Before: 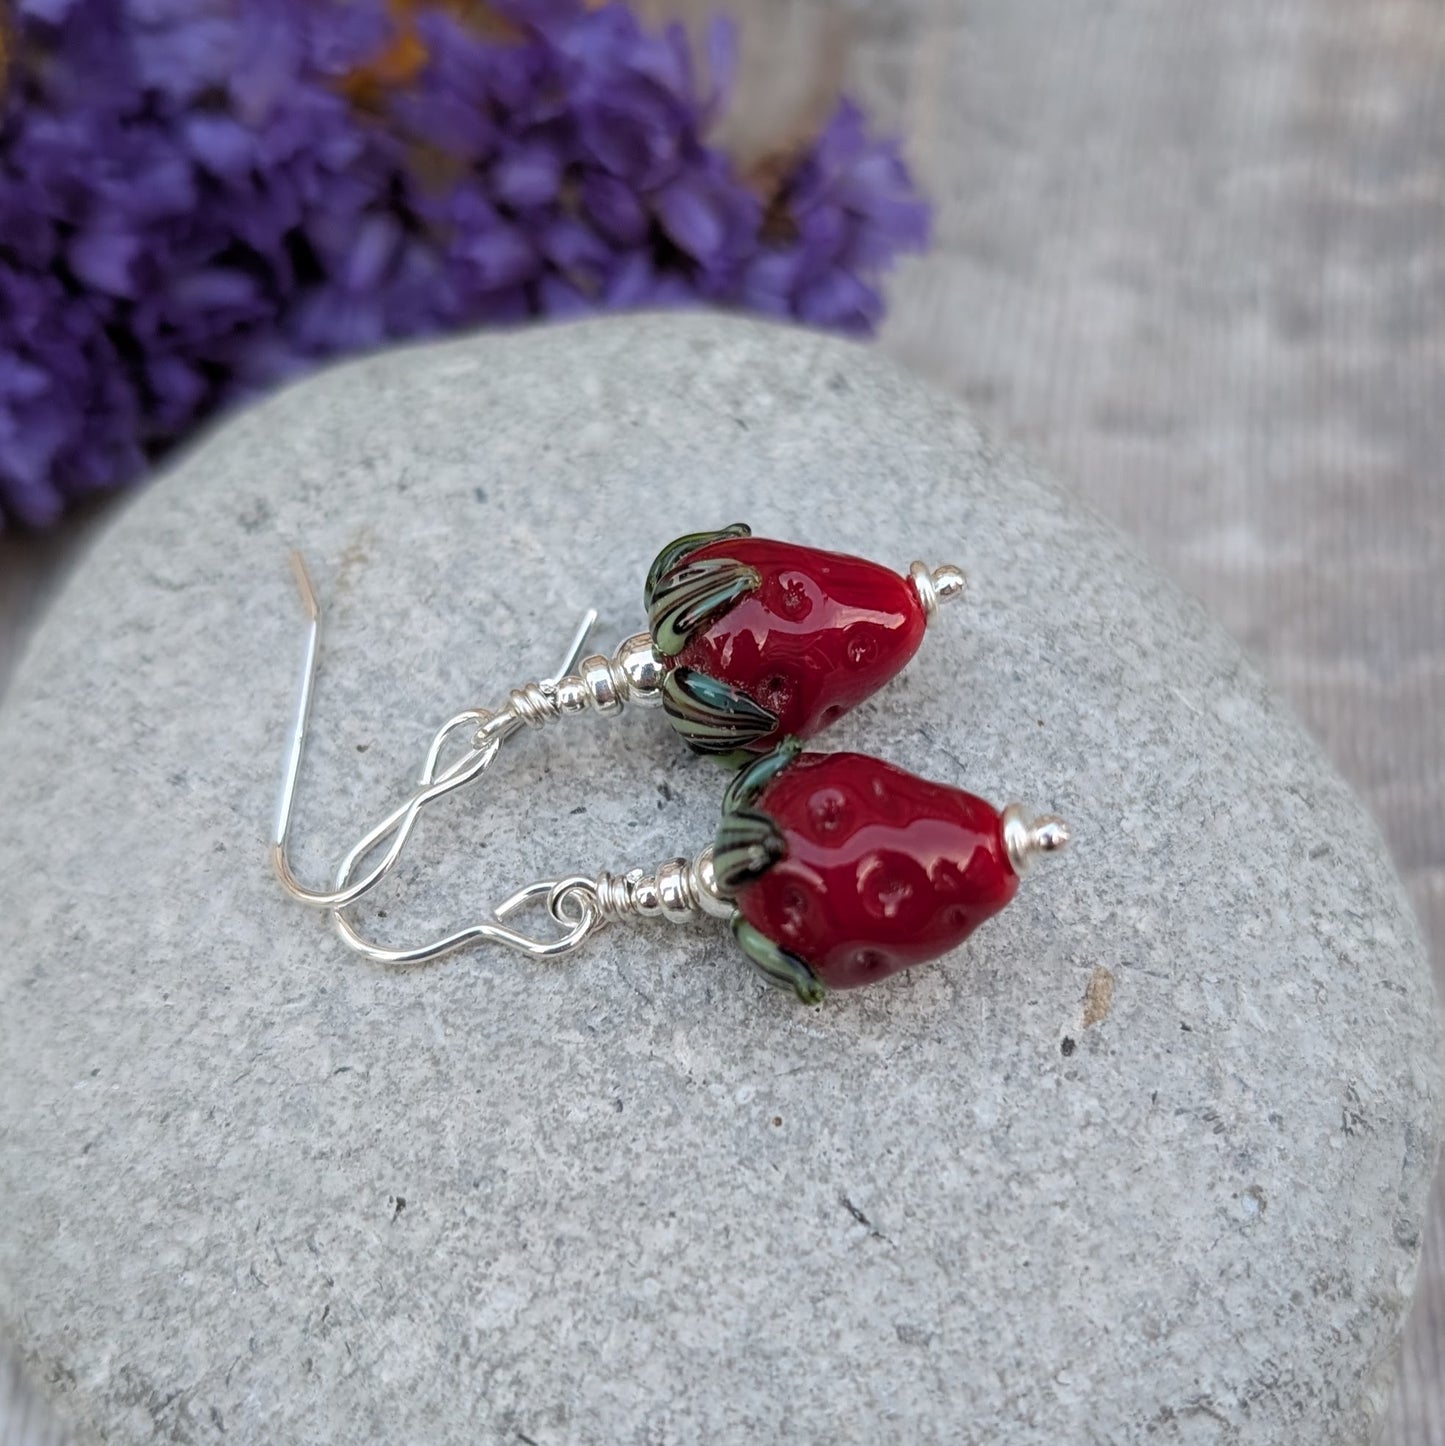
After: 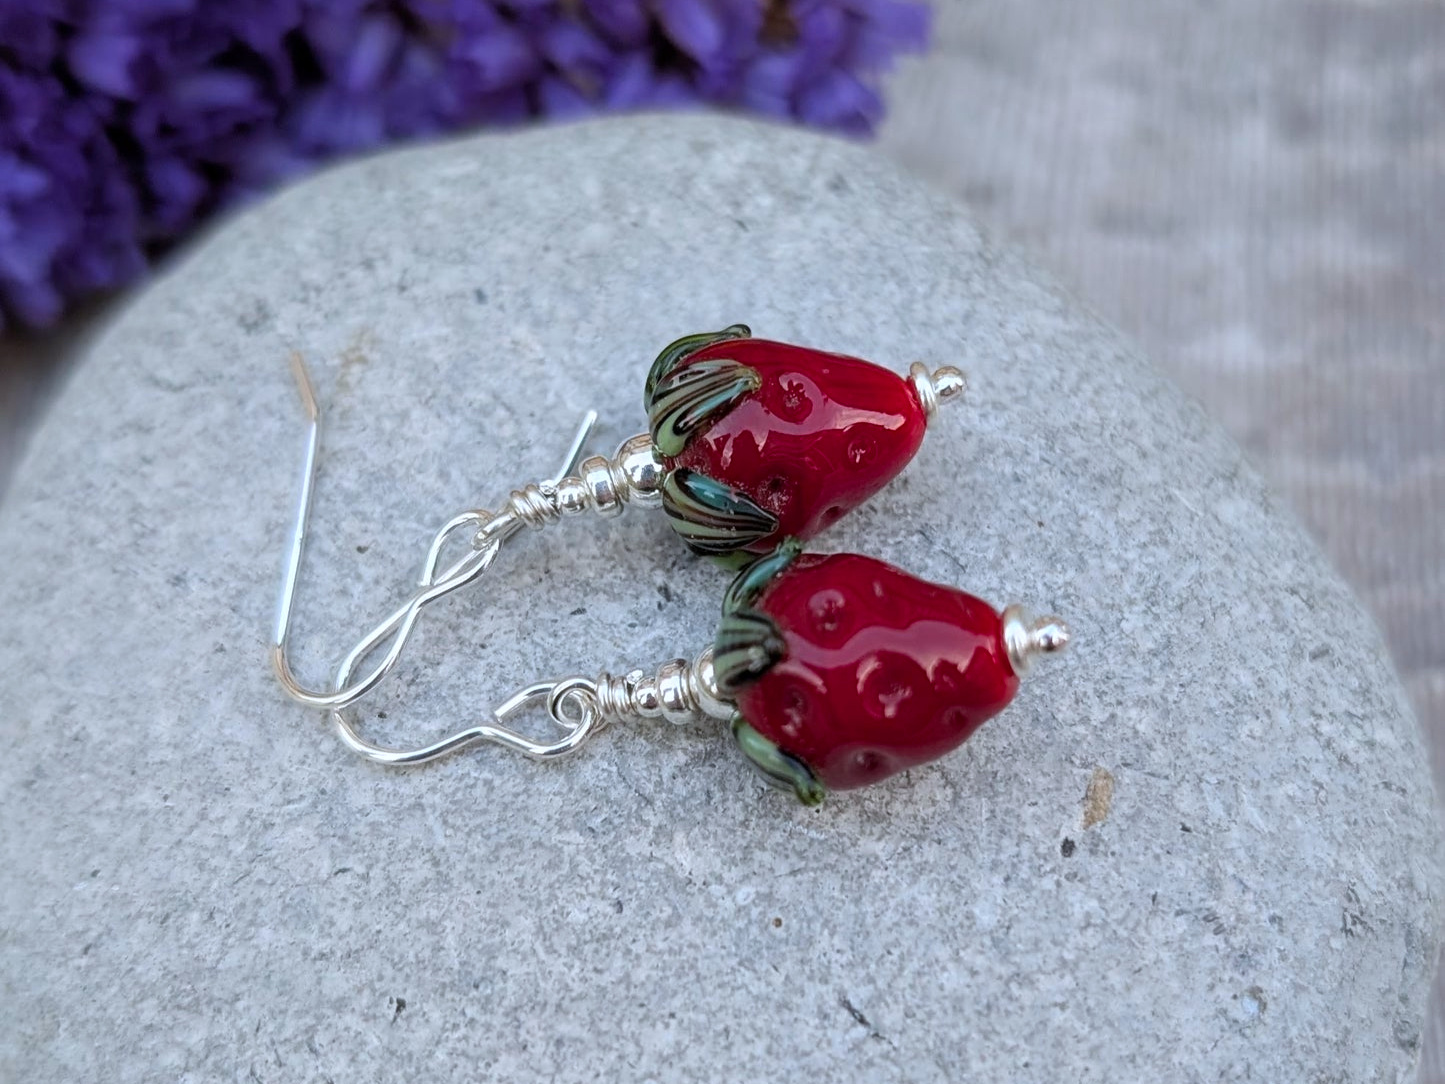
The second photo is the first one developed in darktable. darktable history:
contrast brightness saturation: saturation 0.18
crop: top 13.819%, bottom 11.169%
white balance: red 0.967, blue 1.049
